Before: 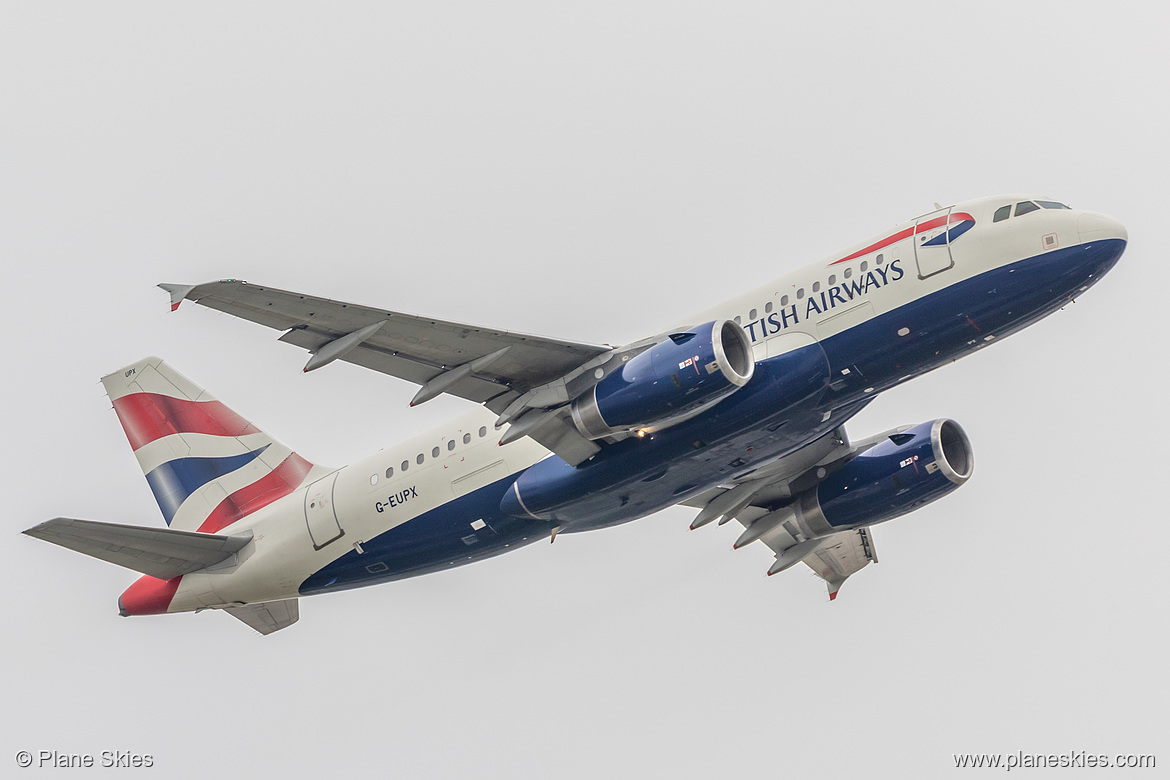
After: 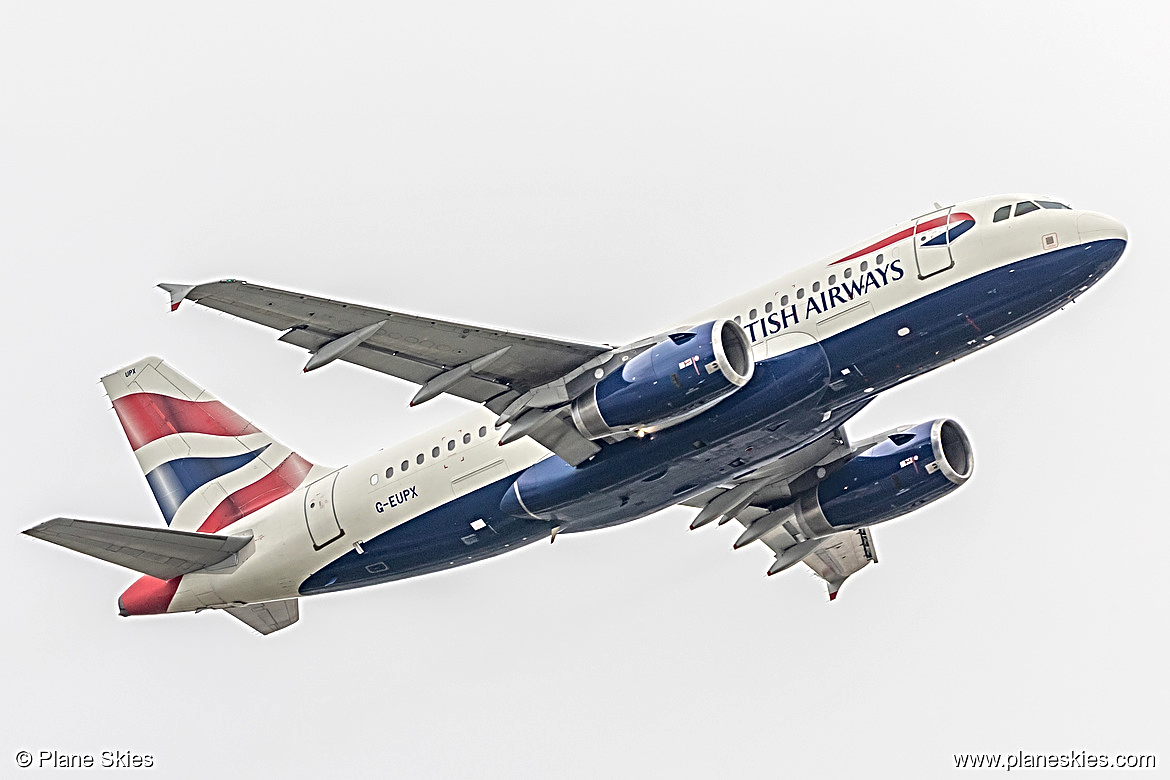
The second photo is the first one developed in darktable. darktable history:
local contrast: mode bilateral grid, contrast 9, coarseness 25, detail 111%, midtone range 0.2
sharpen: radius 3.696, amount 0.943
exposure: exposure 0.297 EV, compensate highlight preservation false
